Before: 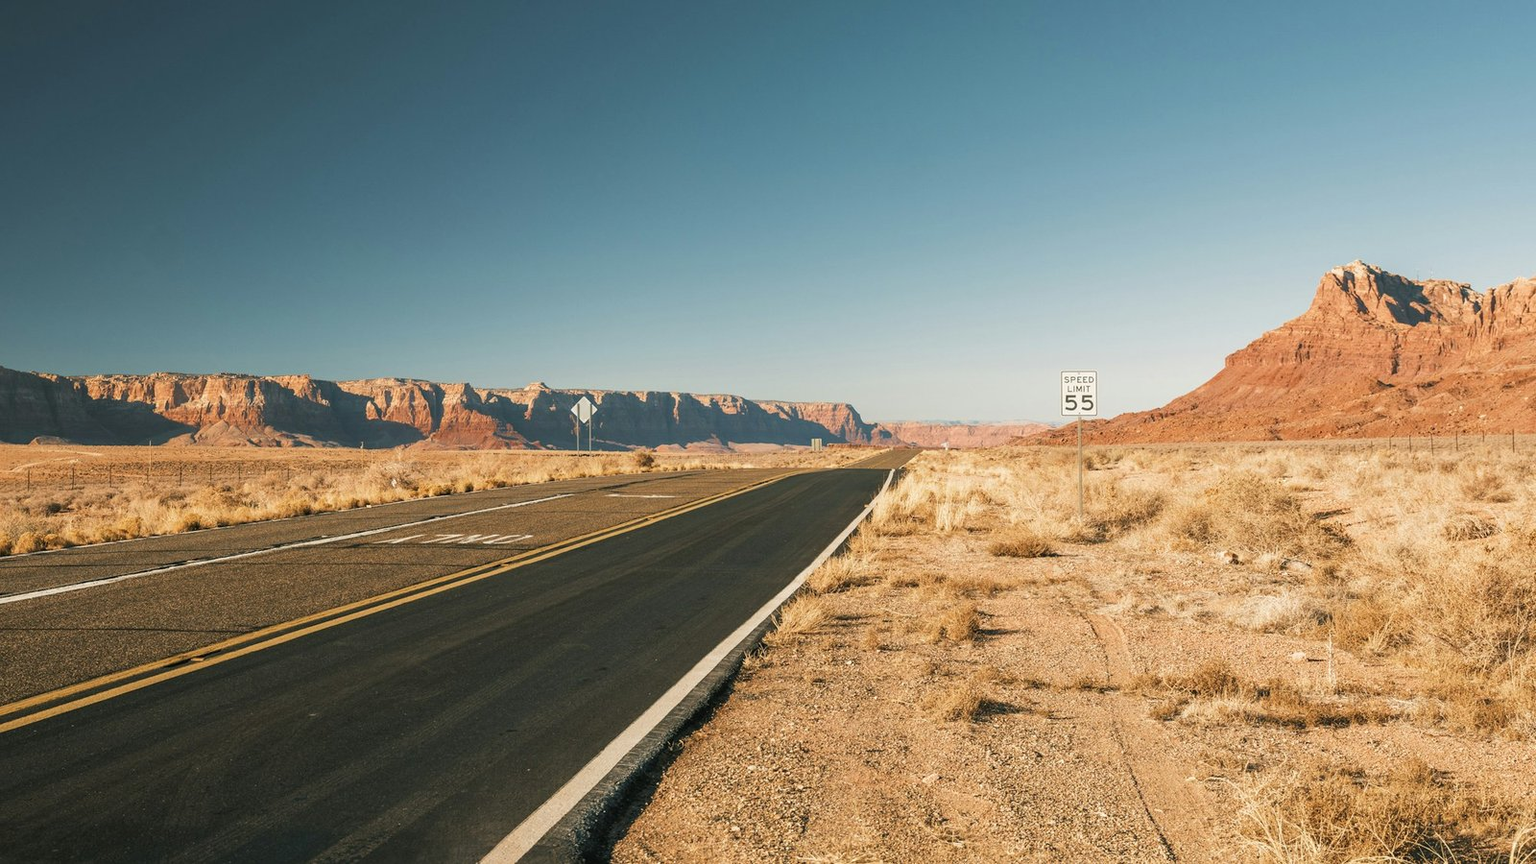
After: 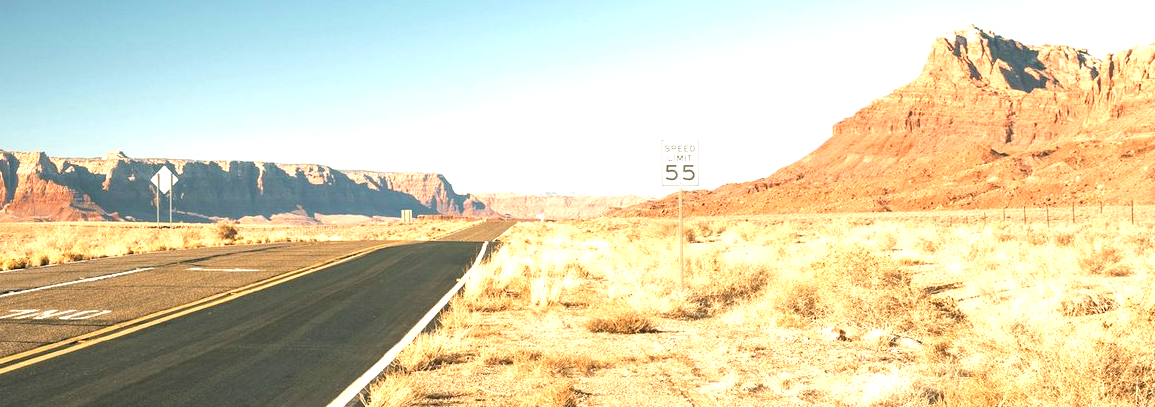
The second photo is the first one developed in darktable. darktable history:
exposure: black level correction 0, exposure 1.098 EV, compensate highlight preservation false
crop and rotate: left 27.776%, top 27.517%, bottom 27.223%
